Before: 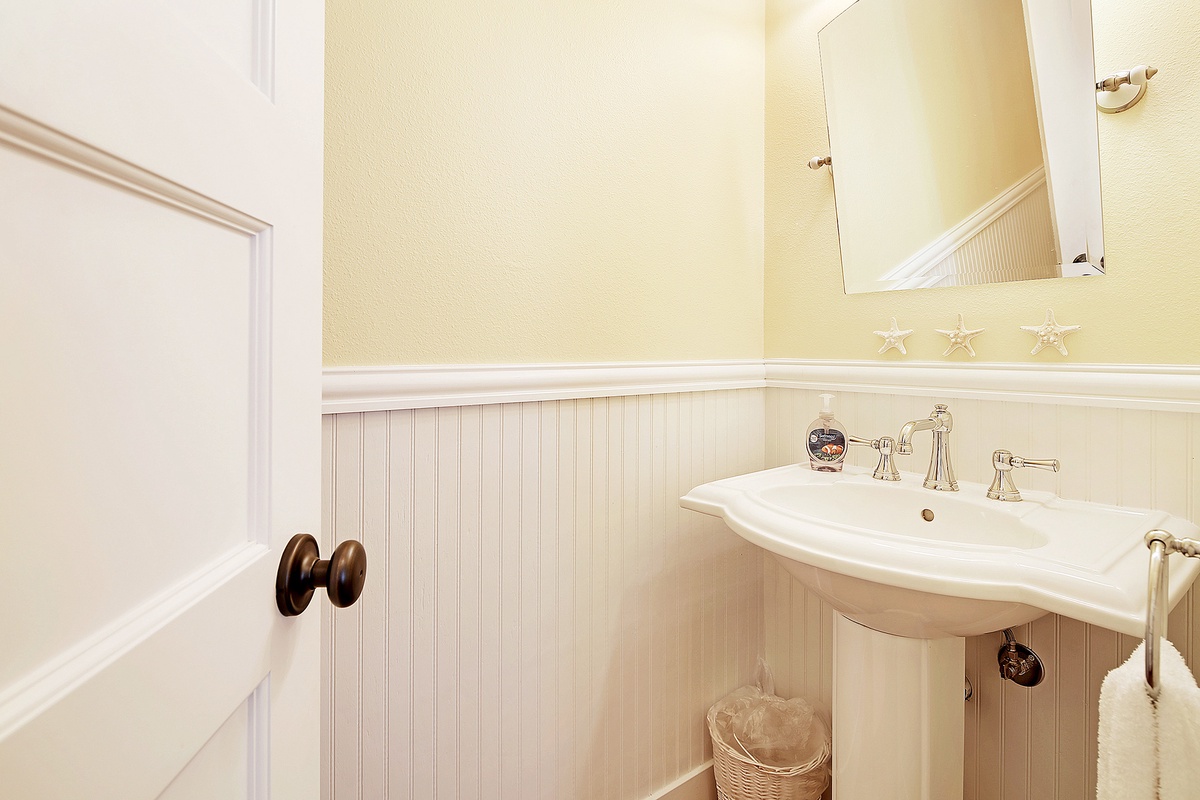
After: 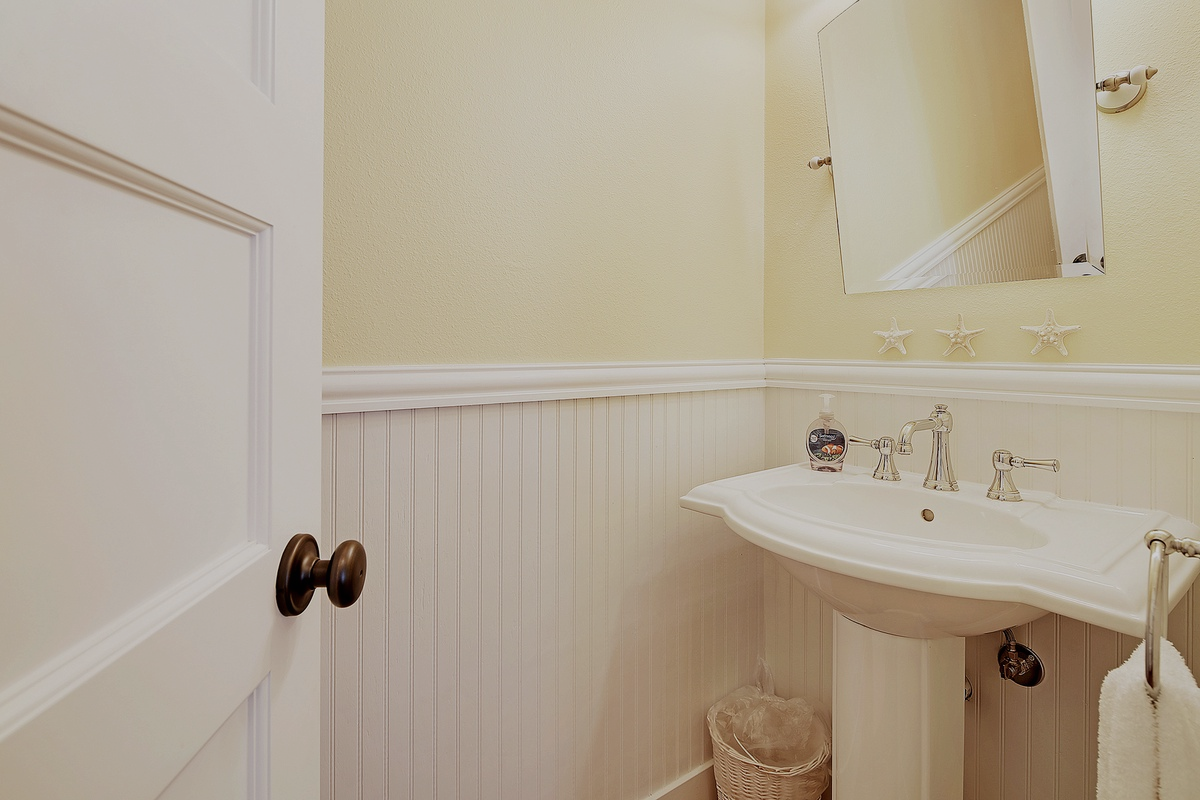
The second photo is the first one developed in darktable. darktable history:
exposure: black level correction 0, exposure -0.702 EV, compensate exposure bias true, compensate highlight preservation false
